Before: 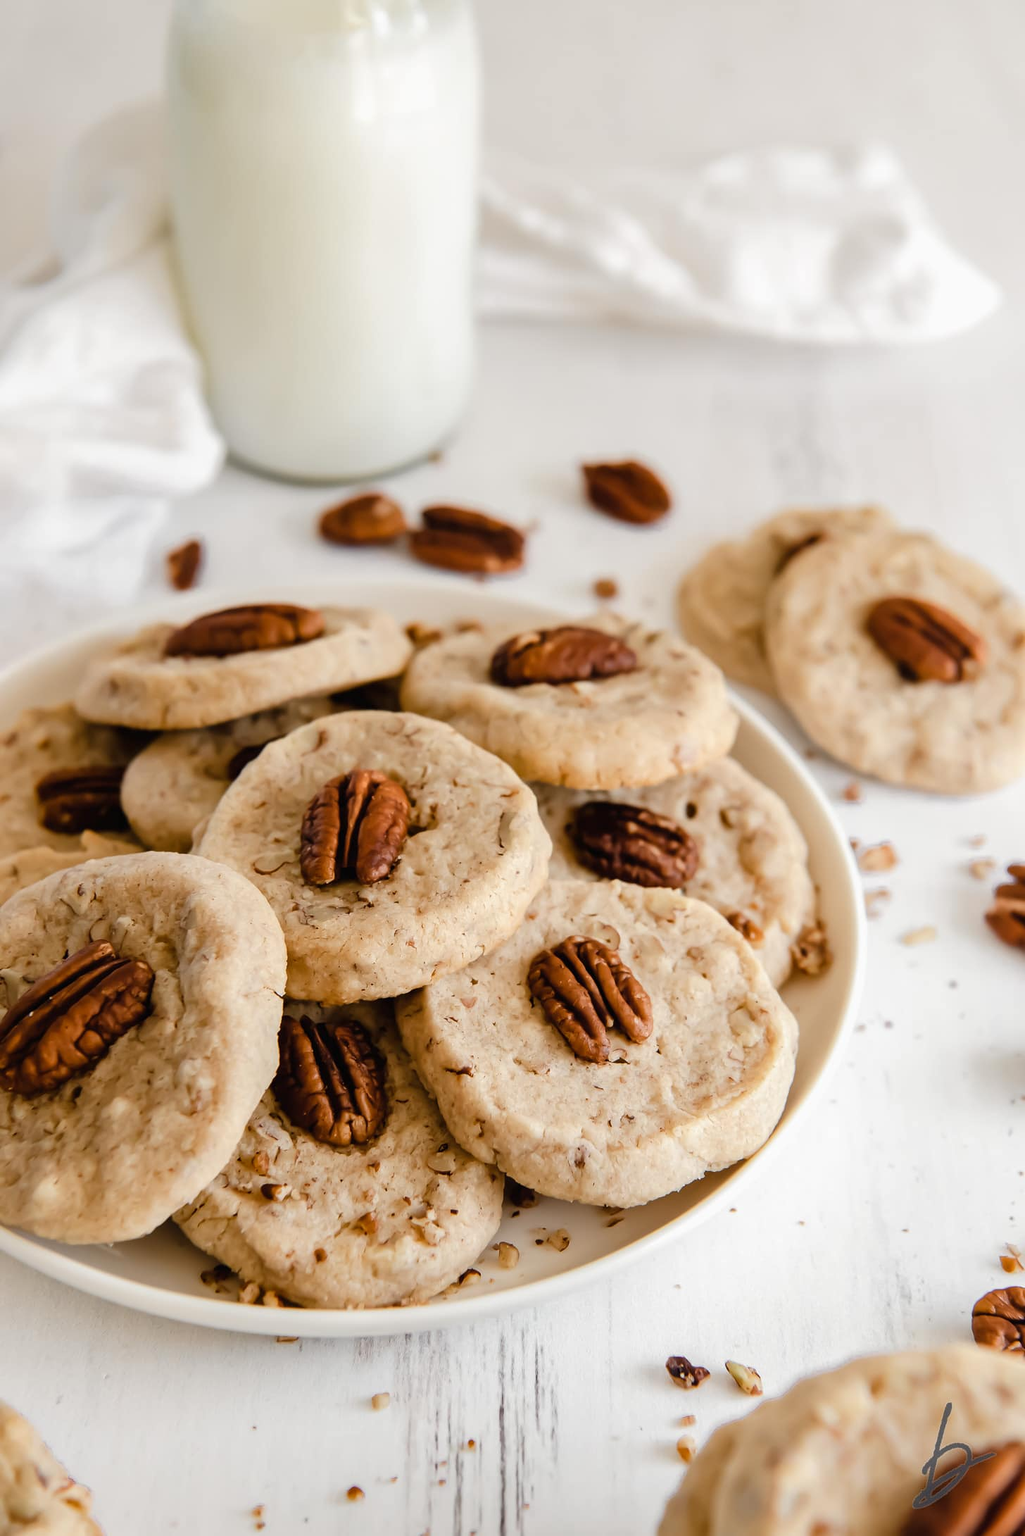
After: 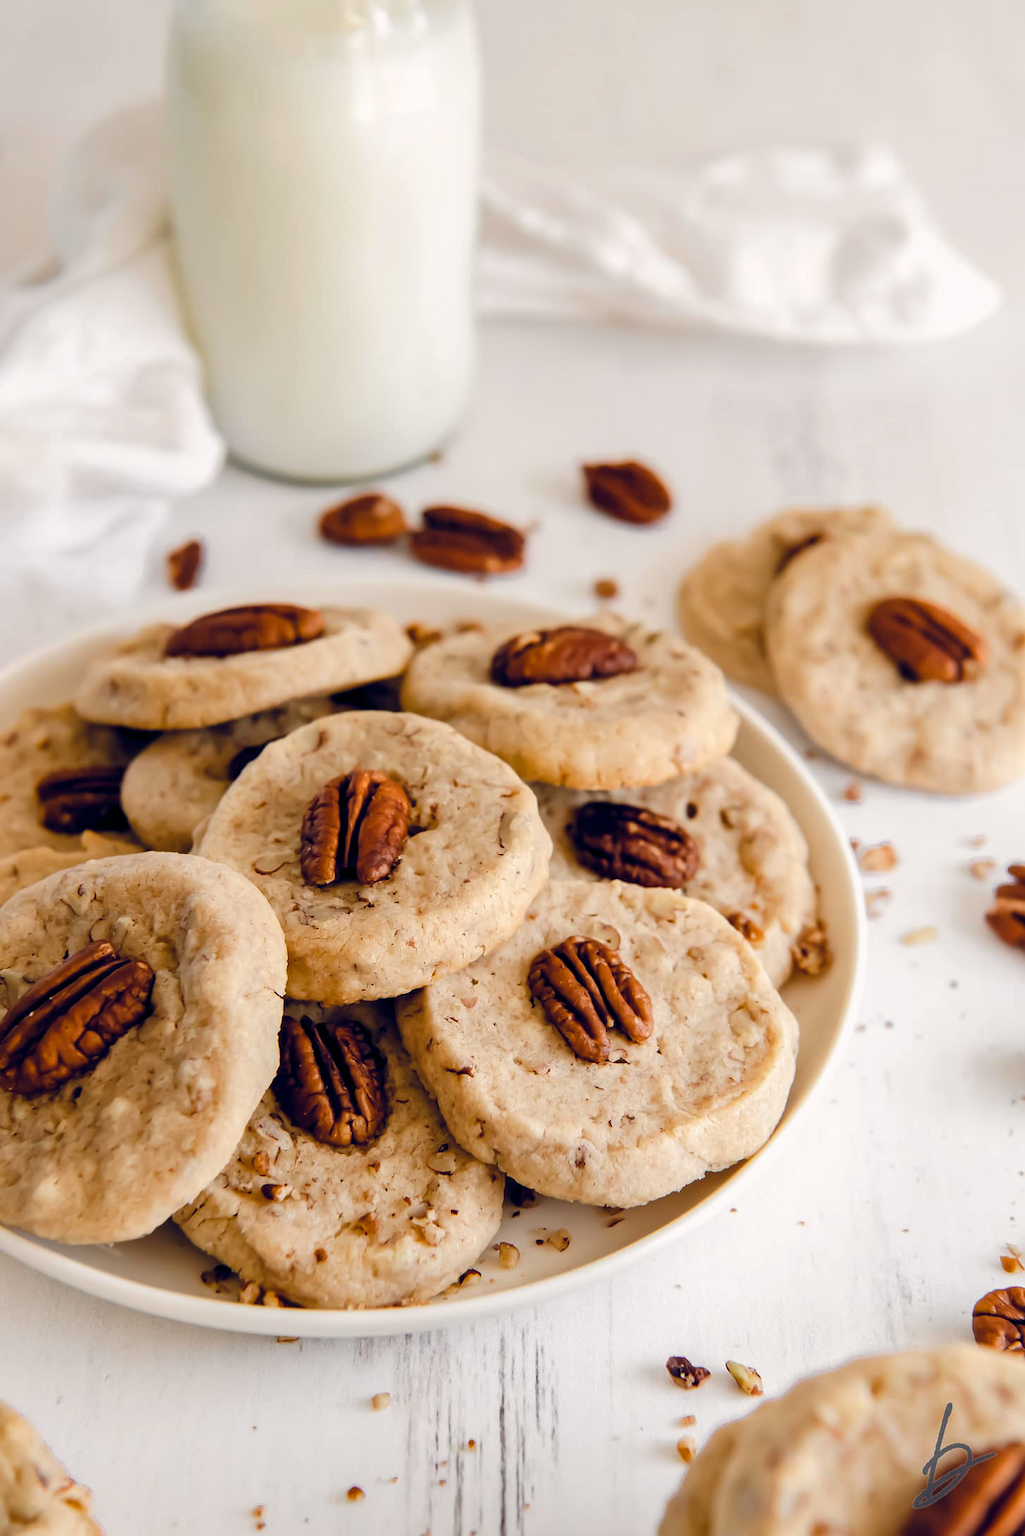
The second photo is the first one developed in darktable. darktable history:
color balance rgb: shadows lift › hue 87.51°, highlights gain › chroma 0.68%, highlights gain › hue 55.1°, global offset › chroma 0.13%, global offset › hue 253.66°, linear chroma grading › global chroma 0.5%, perceptual saturation grading › global saturation 16.38%
exposure: black level correction 0.001, compensate highlight preservation false
